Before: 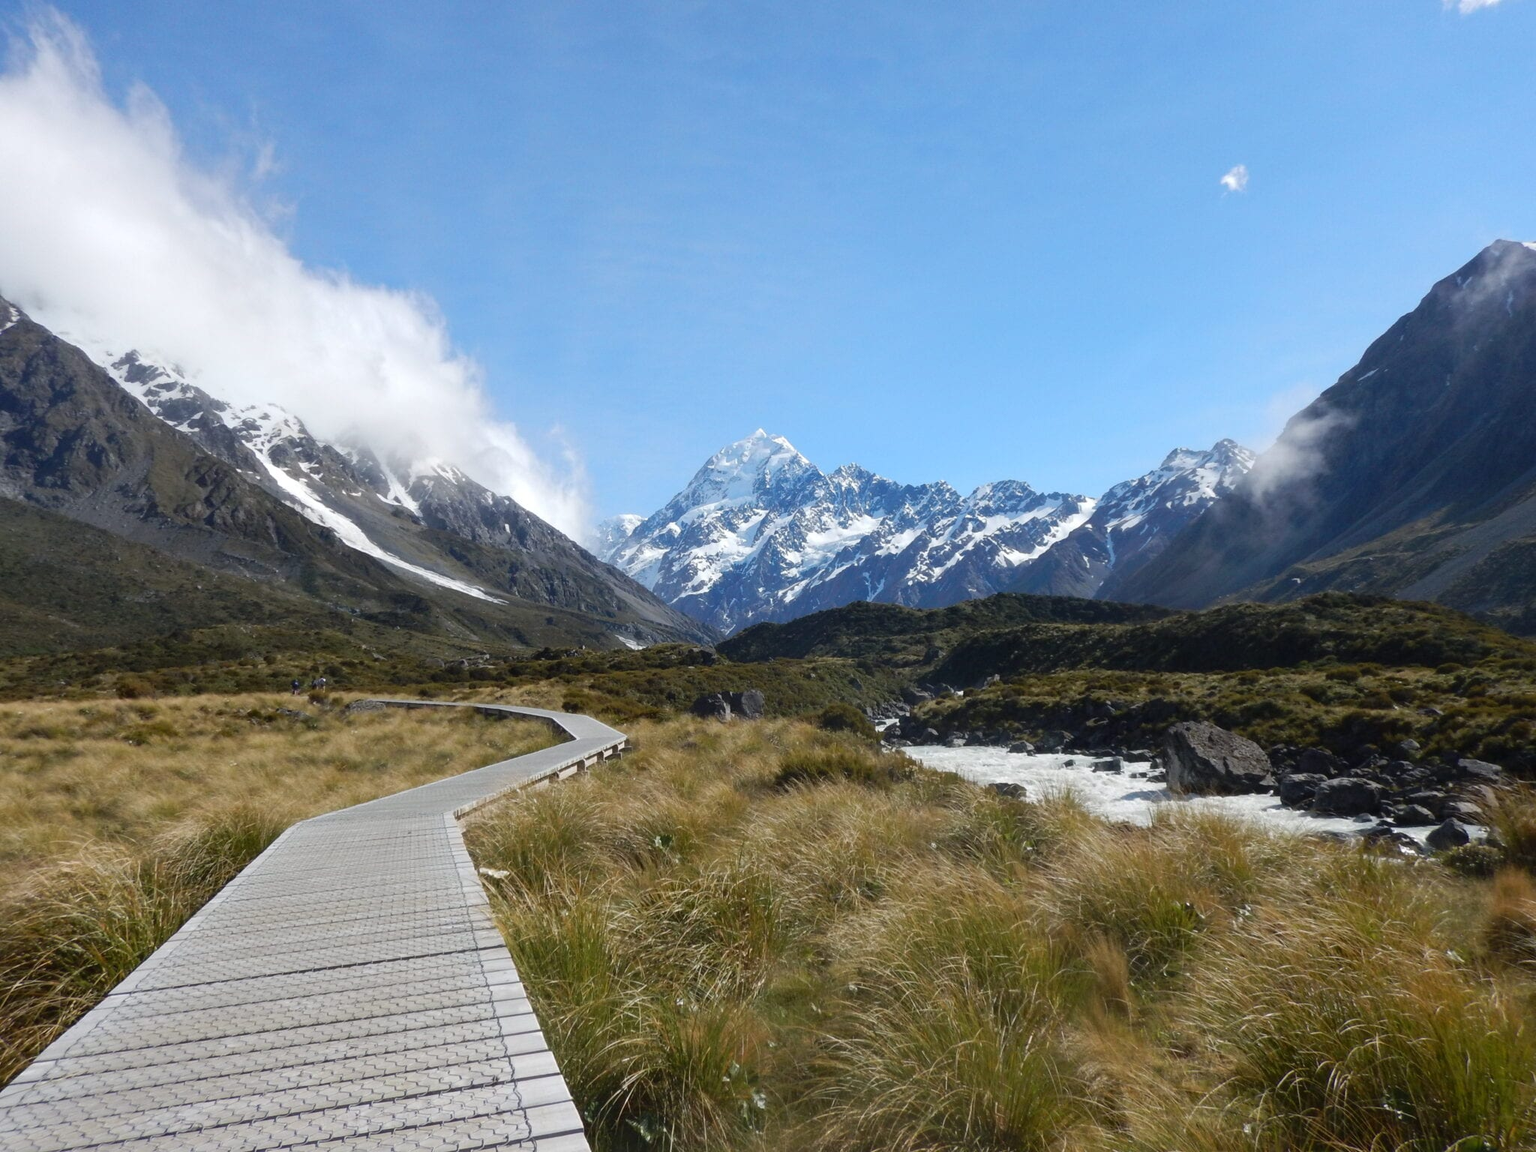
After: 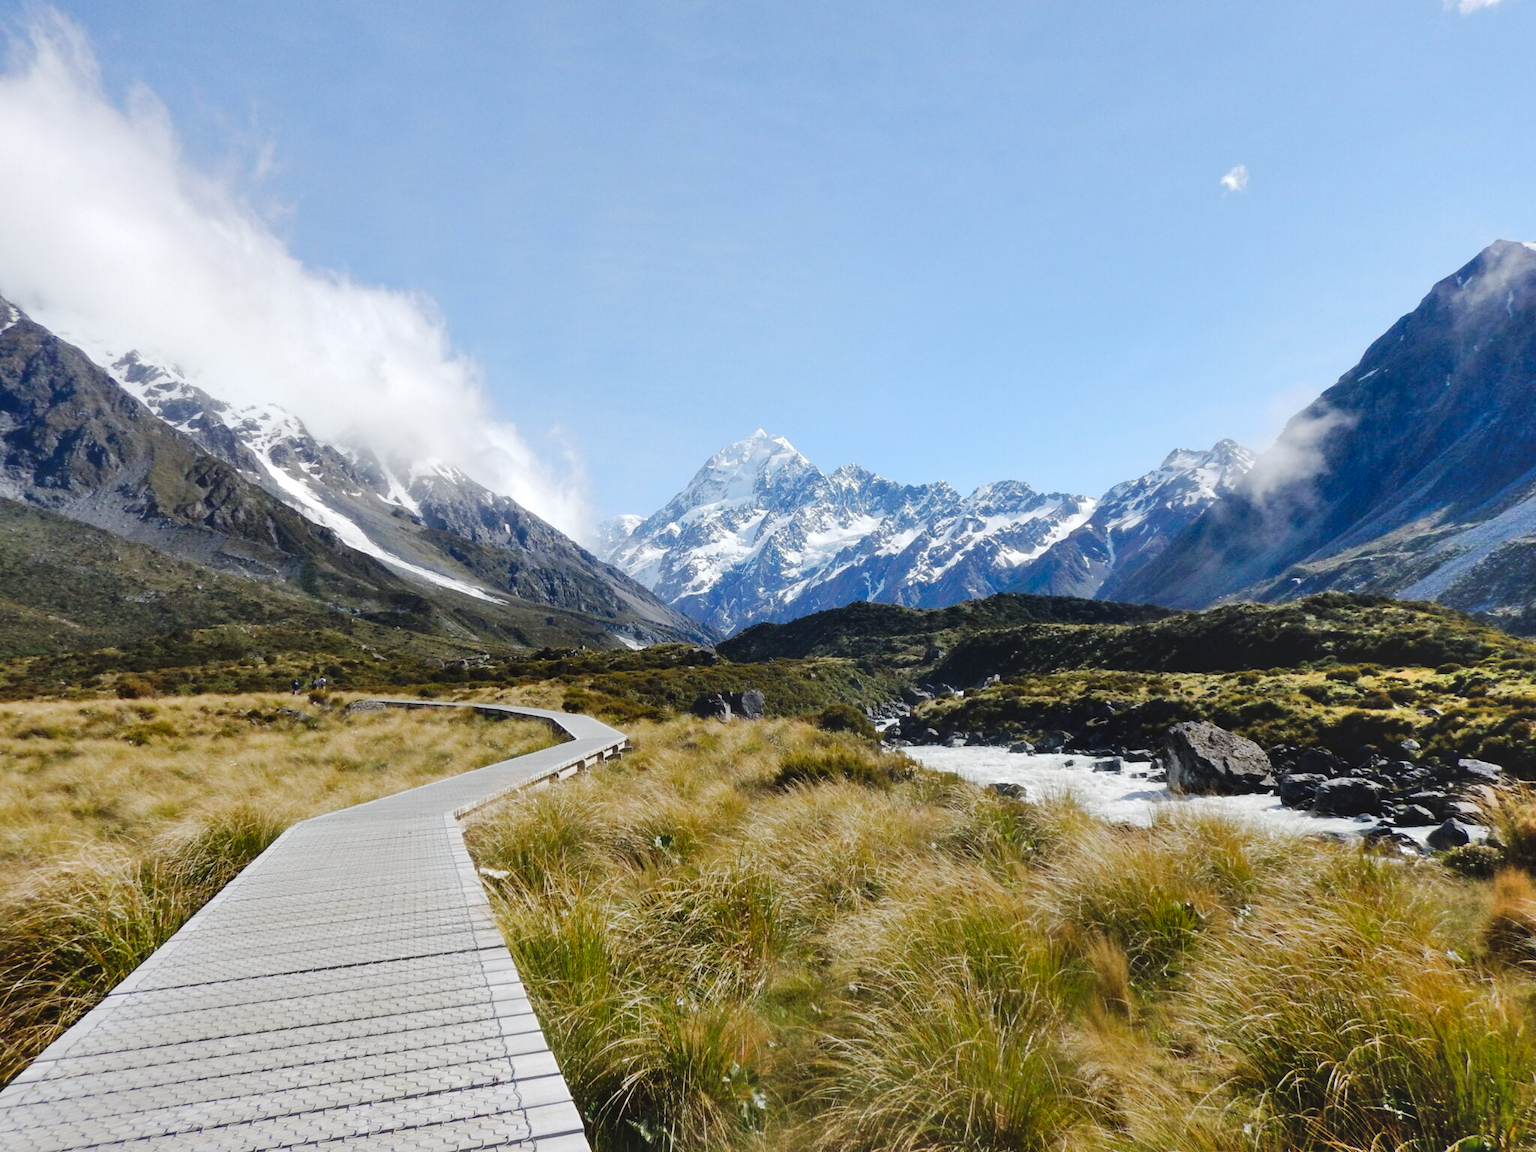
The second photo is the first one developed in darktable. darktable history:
shadows and highlights: shadows 75, highlights -25, soften with gaussian
tone curve: curves: ch0 [(0, 0) (0.003, 0.034) (0.011, 0.038) (0.025, 0.046) (0.044, 0.054) (0.069, 0.06) (0.1, 0.079) (0.136, 0.114) (0.177, 0.151) (0.224, 0.213) (0.277, 0.293) (0.335, 0.385) (0.399, 0.482) (0.468, 0.578) (0.543, 0.655) (0.623, 0.724) (0.709, 0.786) (0.801, 0.854) (0.898, 0.922) (1, 1)], preserve colors none
